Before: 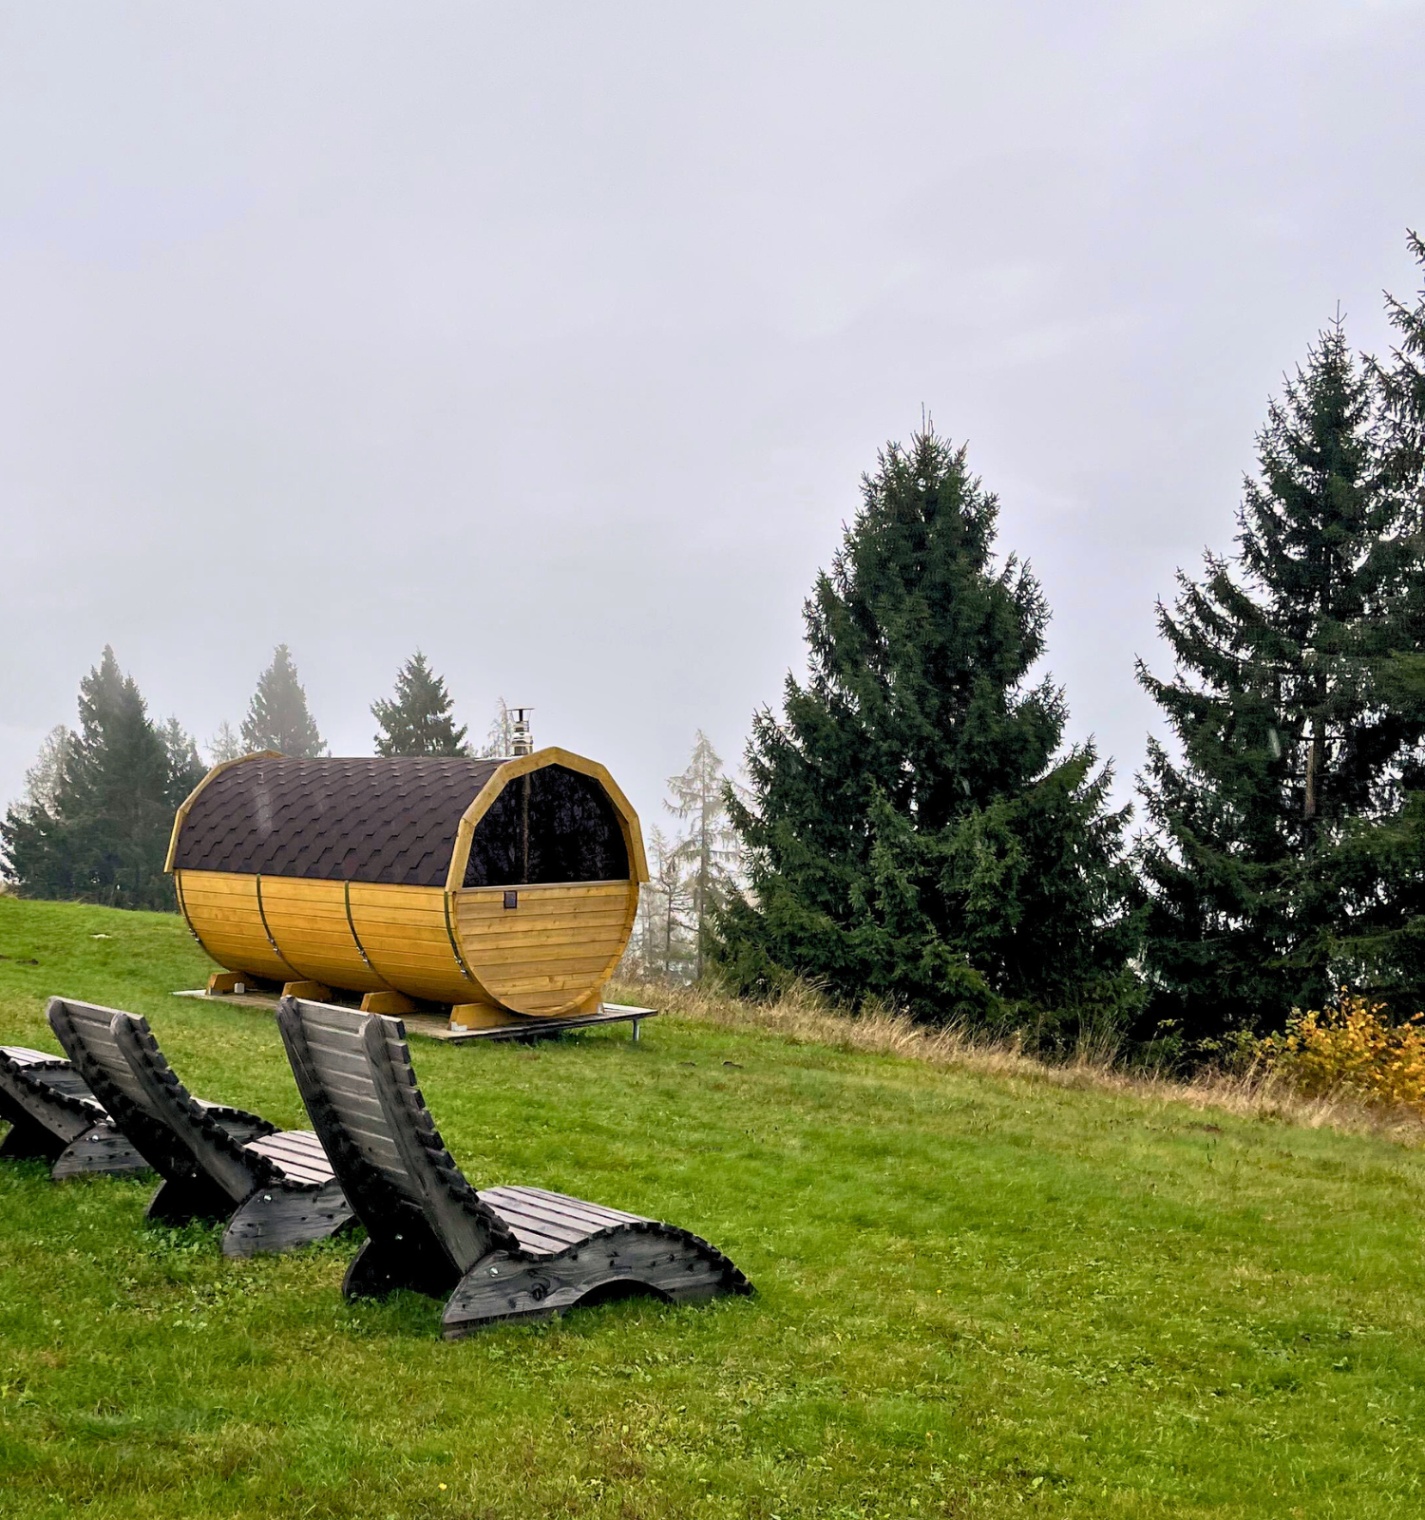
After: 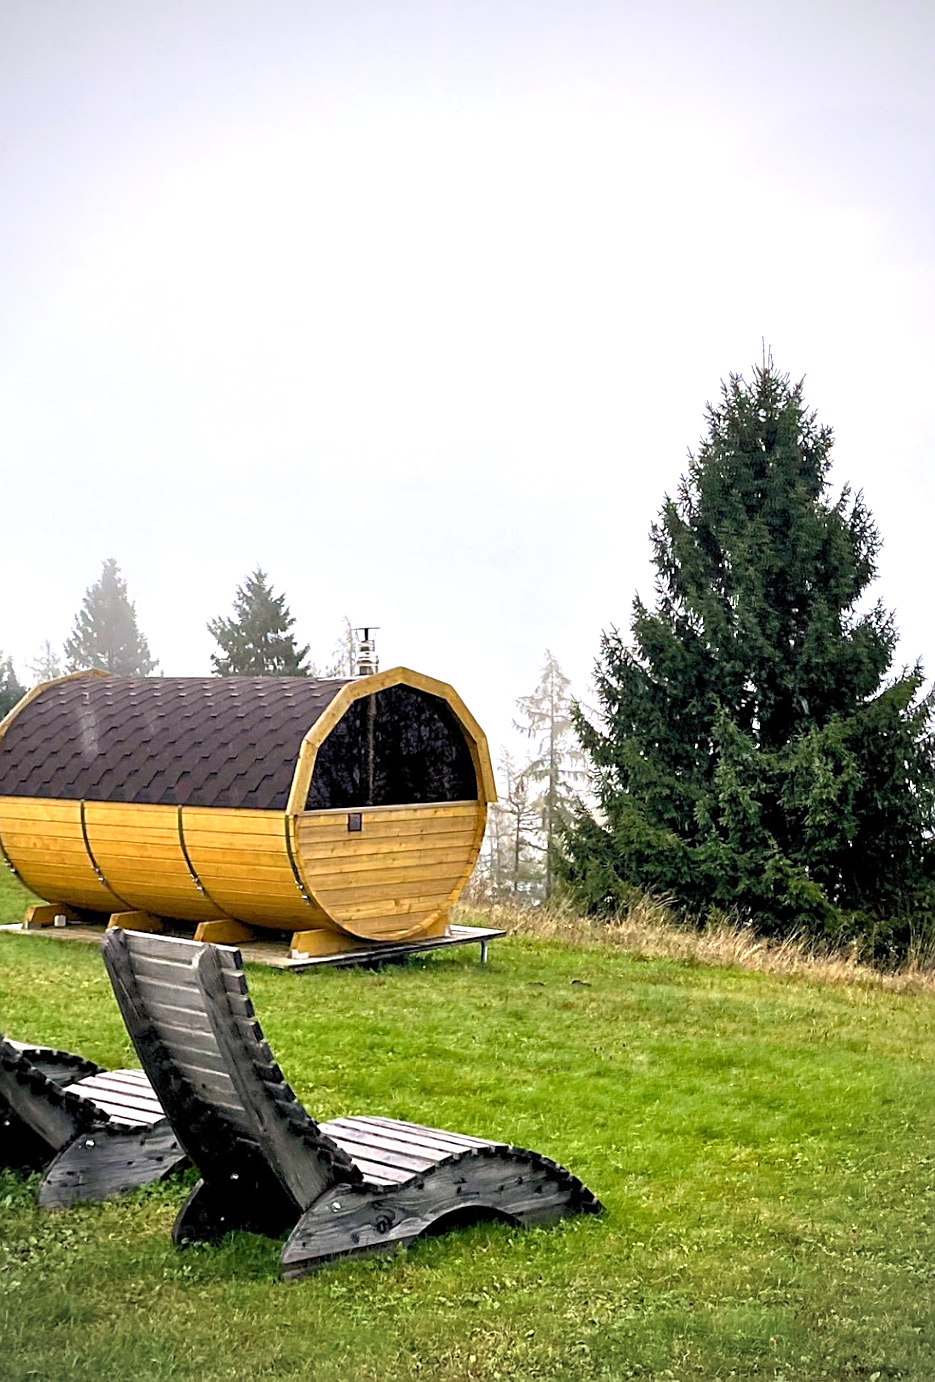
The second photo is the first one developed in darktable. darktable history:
vignetting: on, module defaults
rotate and perspective: rotation -0.013°, lens shift (vertical) -0.027, lens shift (horizontal) 0.178, crop left 0.016, crop right 0.989, crop top 0.082, crop bottom 0.918
white balance: red 1.004, blue 1.024
exposure: exposure 0.566 EV, compensate highlight preservation false
crop and rotate: left 14.436%, right 18.898%
sharpen: on, module defaults
